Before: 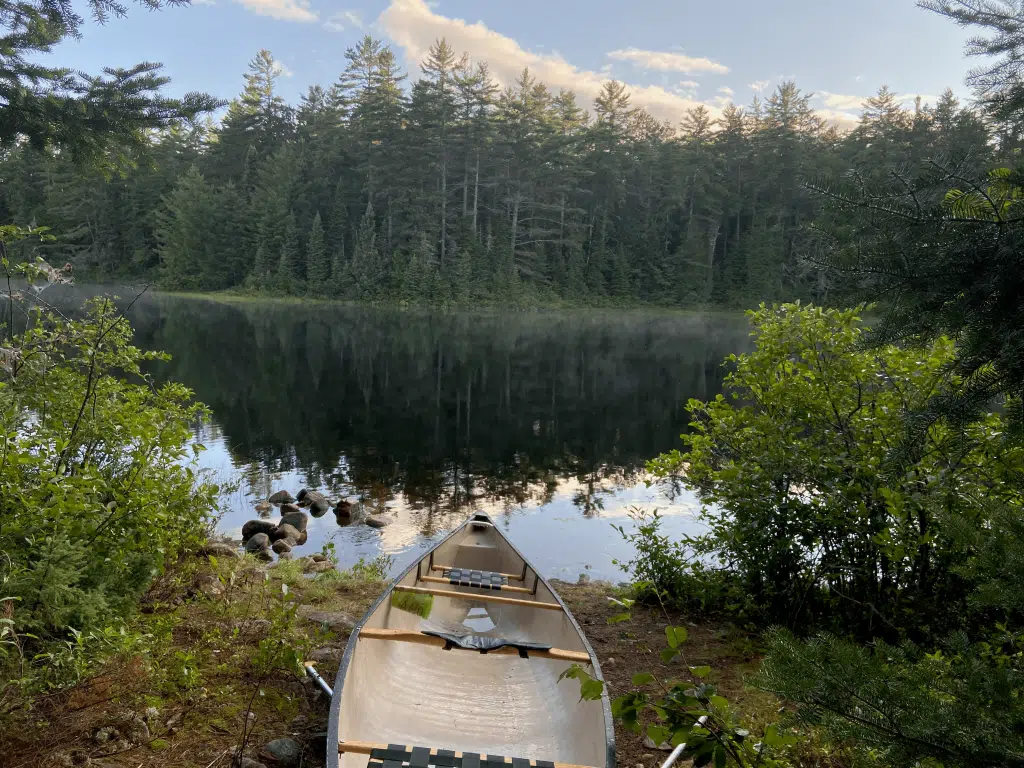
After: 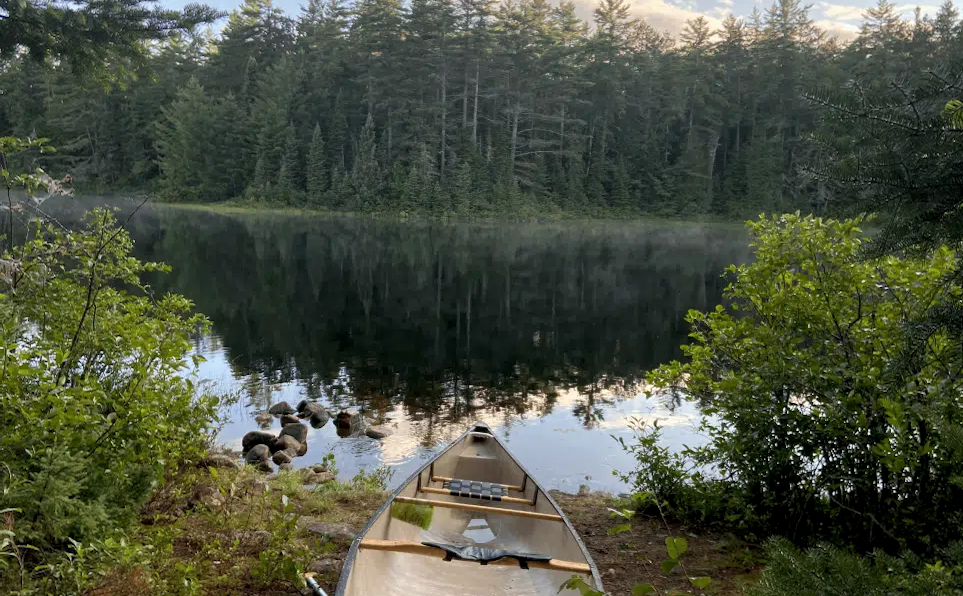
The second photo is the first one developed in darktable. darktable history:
crop and rotate: angle 0.061°, top 11.637%, right 5.818%, bottom 10.605%
local contrast: highlights 106%, shadows 99%, detail 119%, midtone range 0.2
